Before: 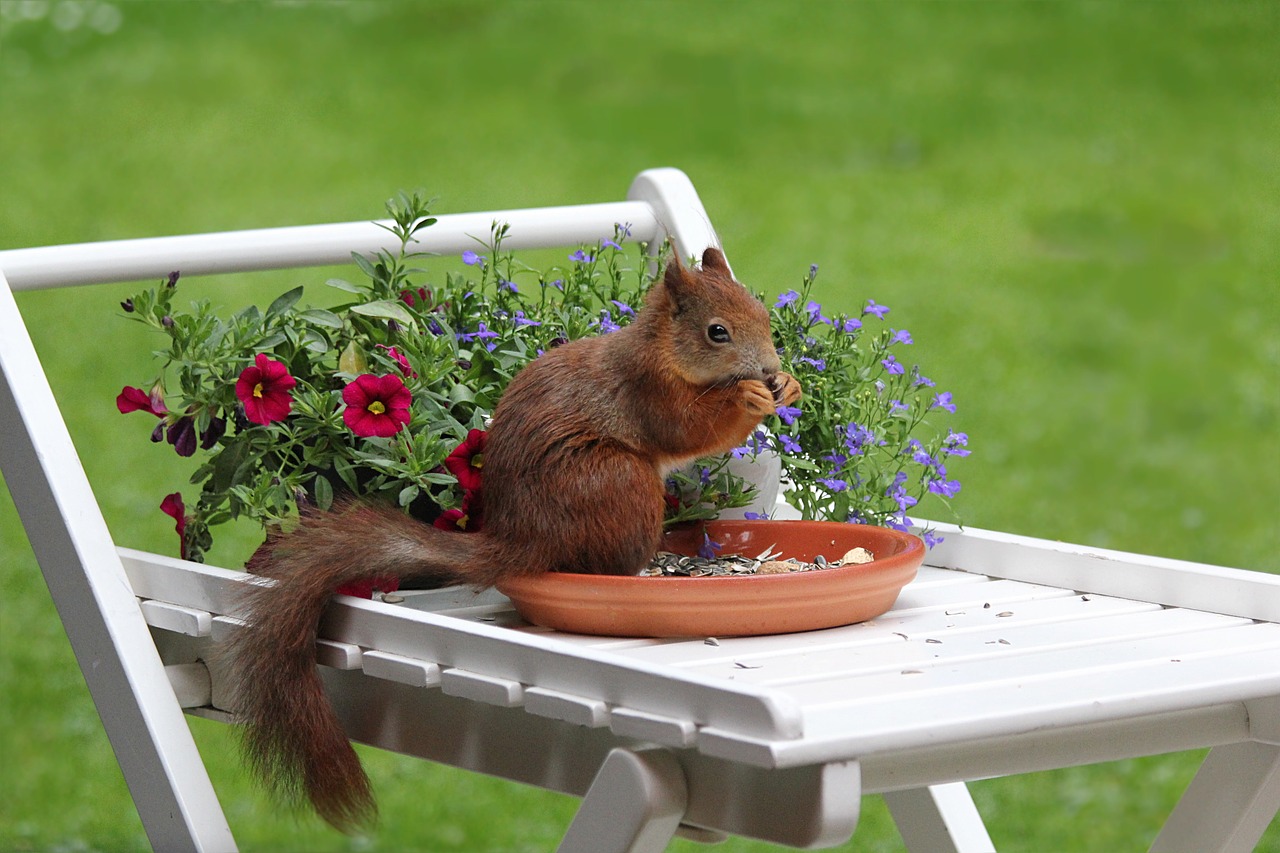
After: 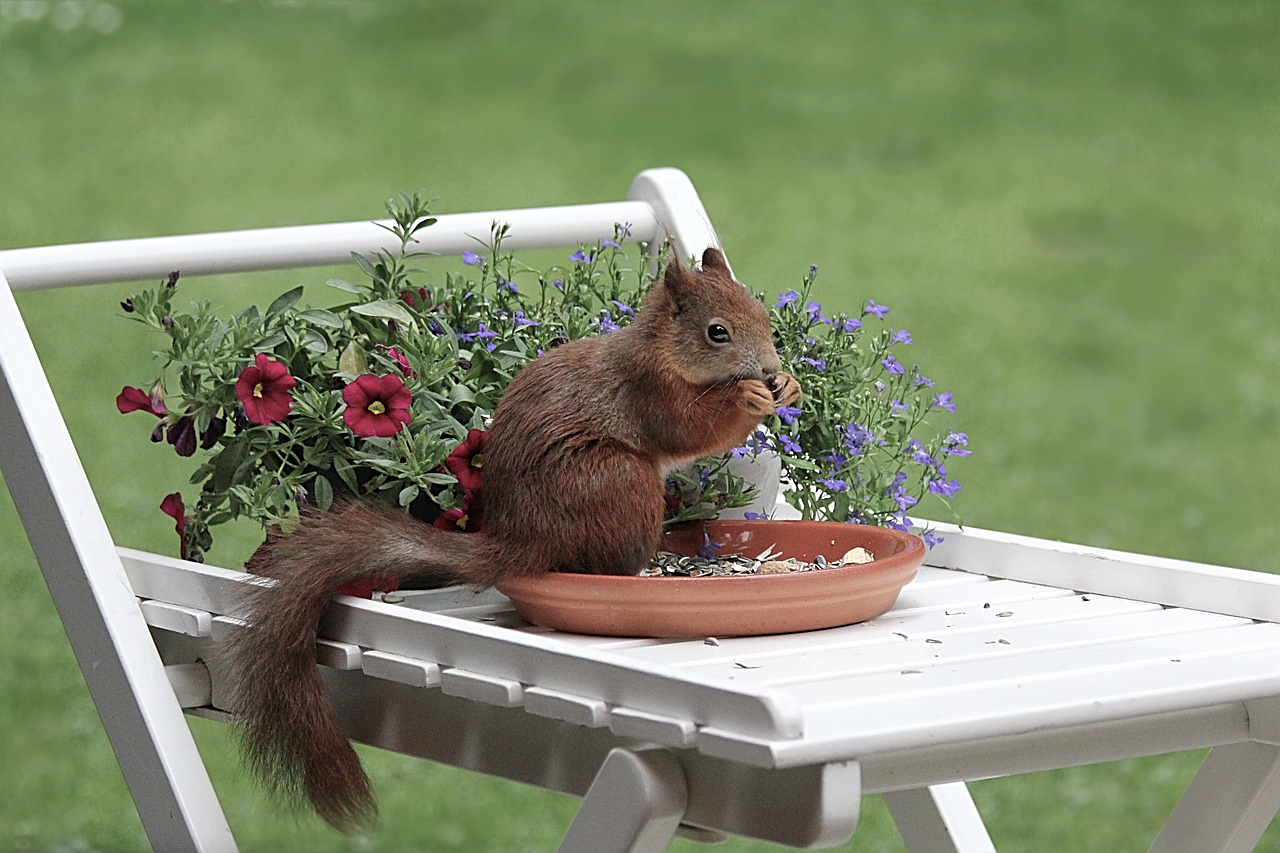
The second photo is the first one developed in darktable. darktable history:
sharpen: on, module defaults
color balance: input saturation 100.43%, contrast fulcrum 14.22%, output saturation 70.41%
